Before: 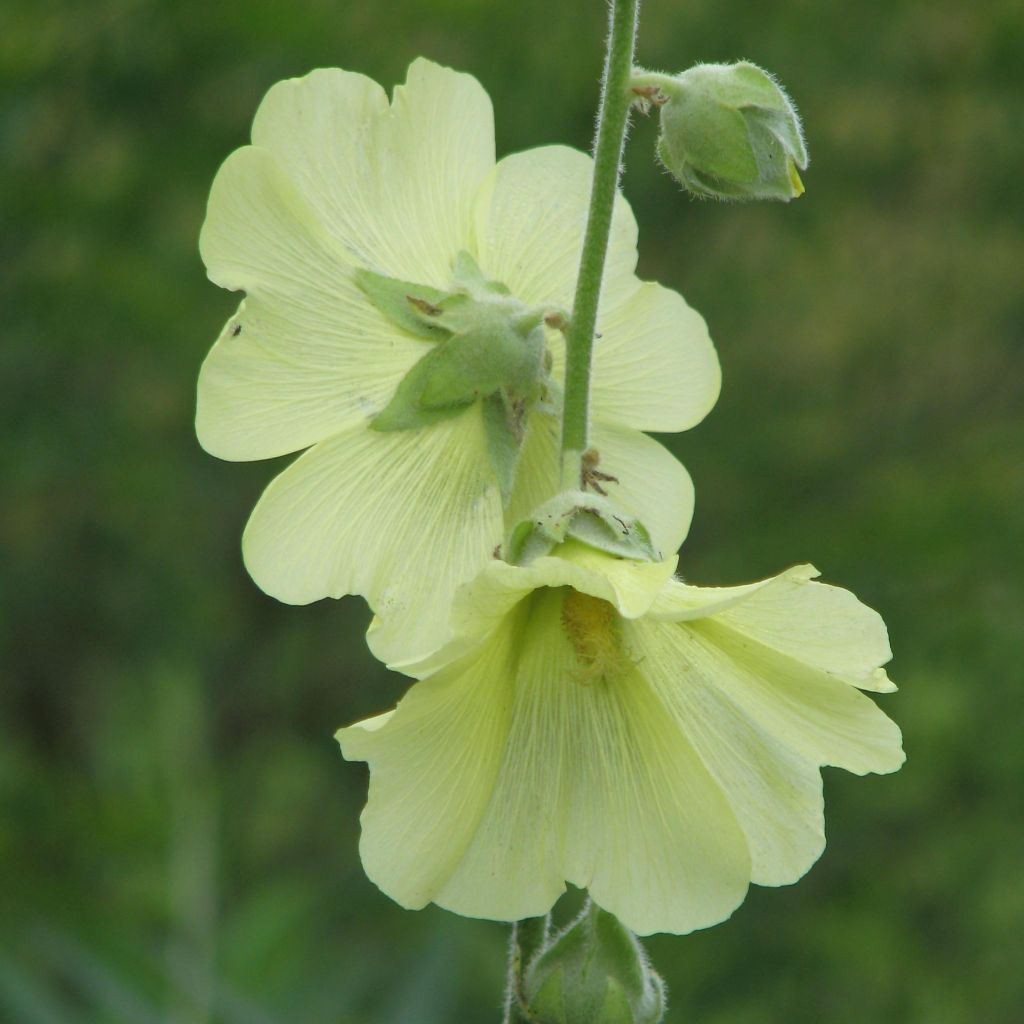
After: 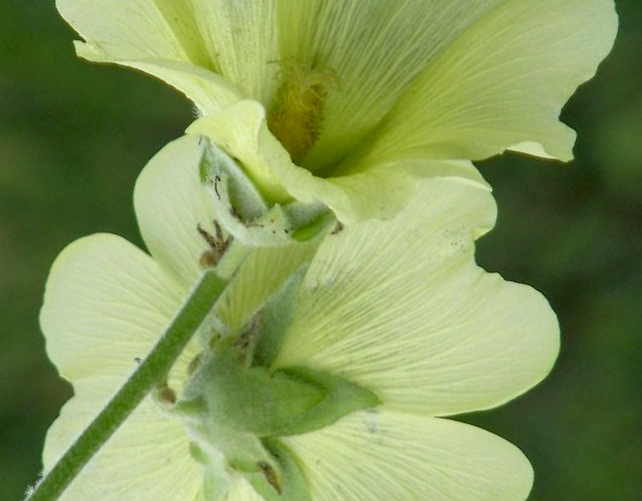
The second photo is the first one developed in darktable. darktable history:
exposure: black level correction 0.009, compensate exposure bias true, compensate highlight preservation false
local contrast: detail 130%
crop and rotate: angle 148.31°, left 9.223%, top 15.675%, right 4.43%, bottom 16.953%
